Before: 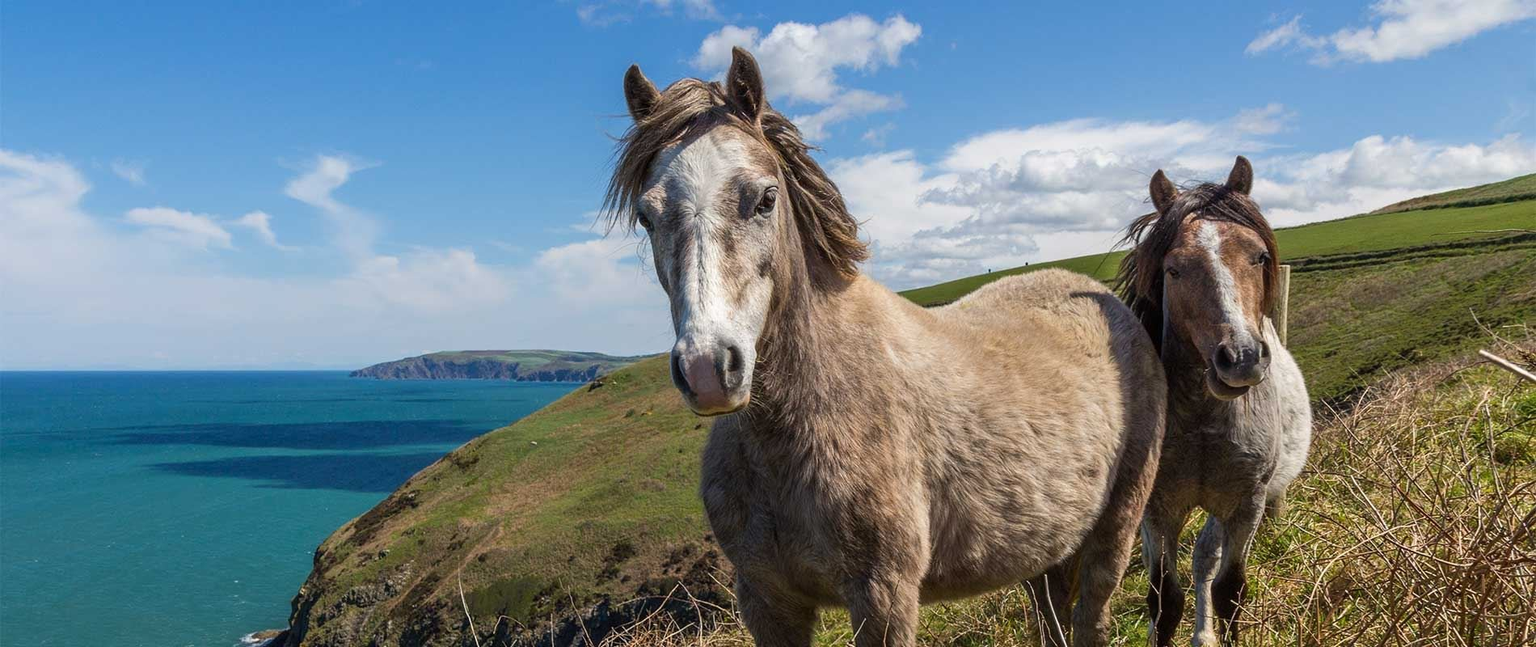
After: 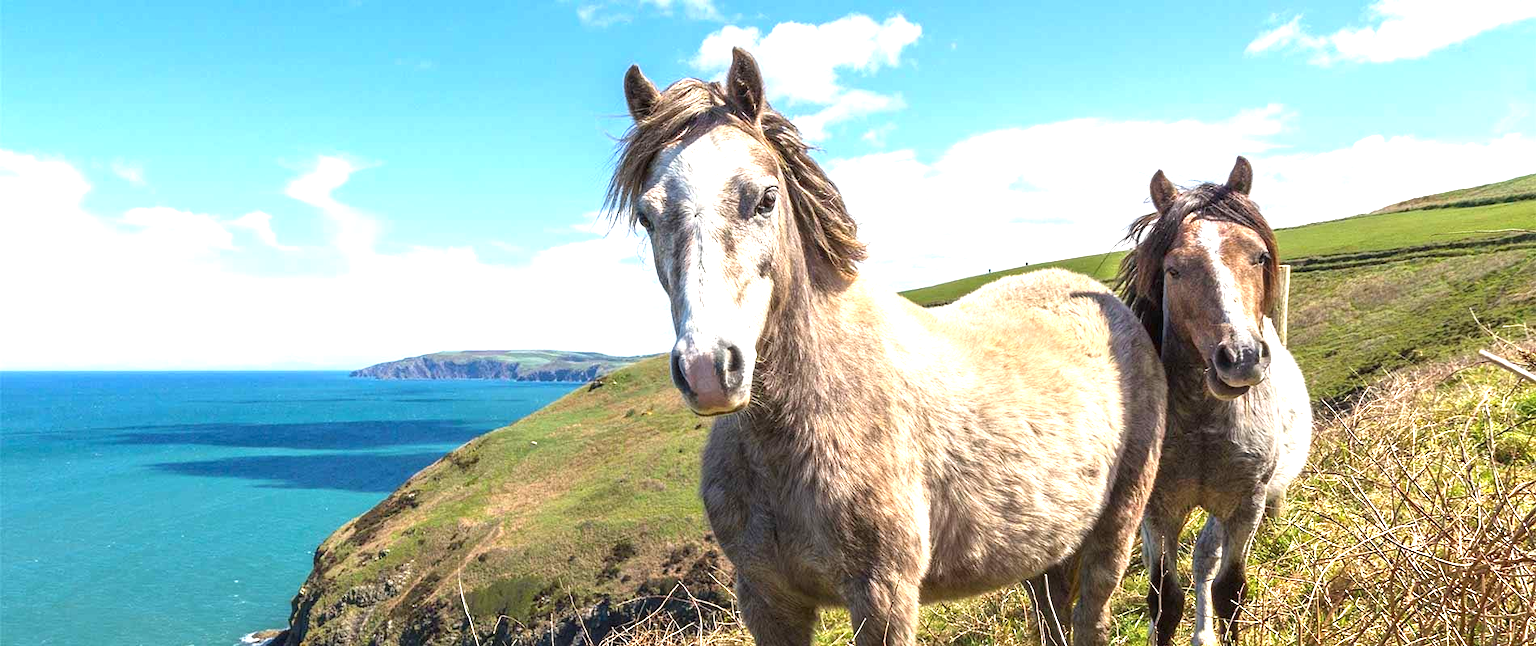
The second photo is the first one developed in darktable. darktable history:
exposure: black level correction 0, exposure 1.46 EV, compensate highlight preservation false
